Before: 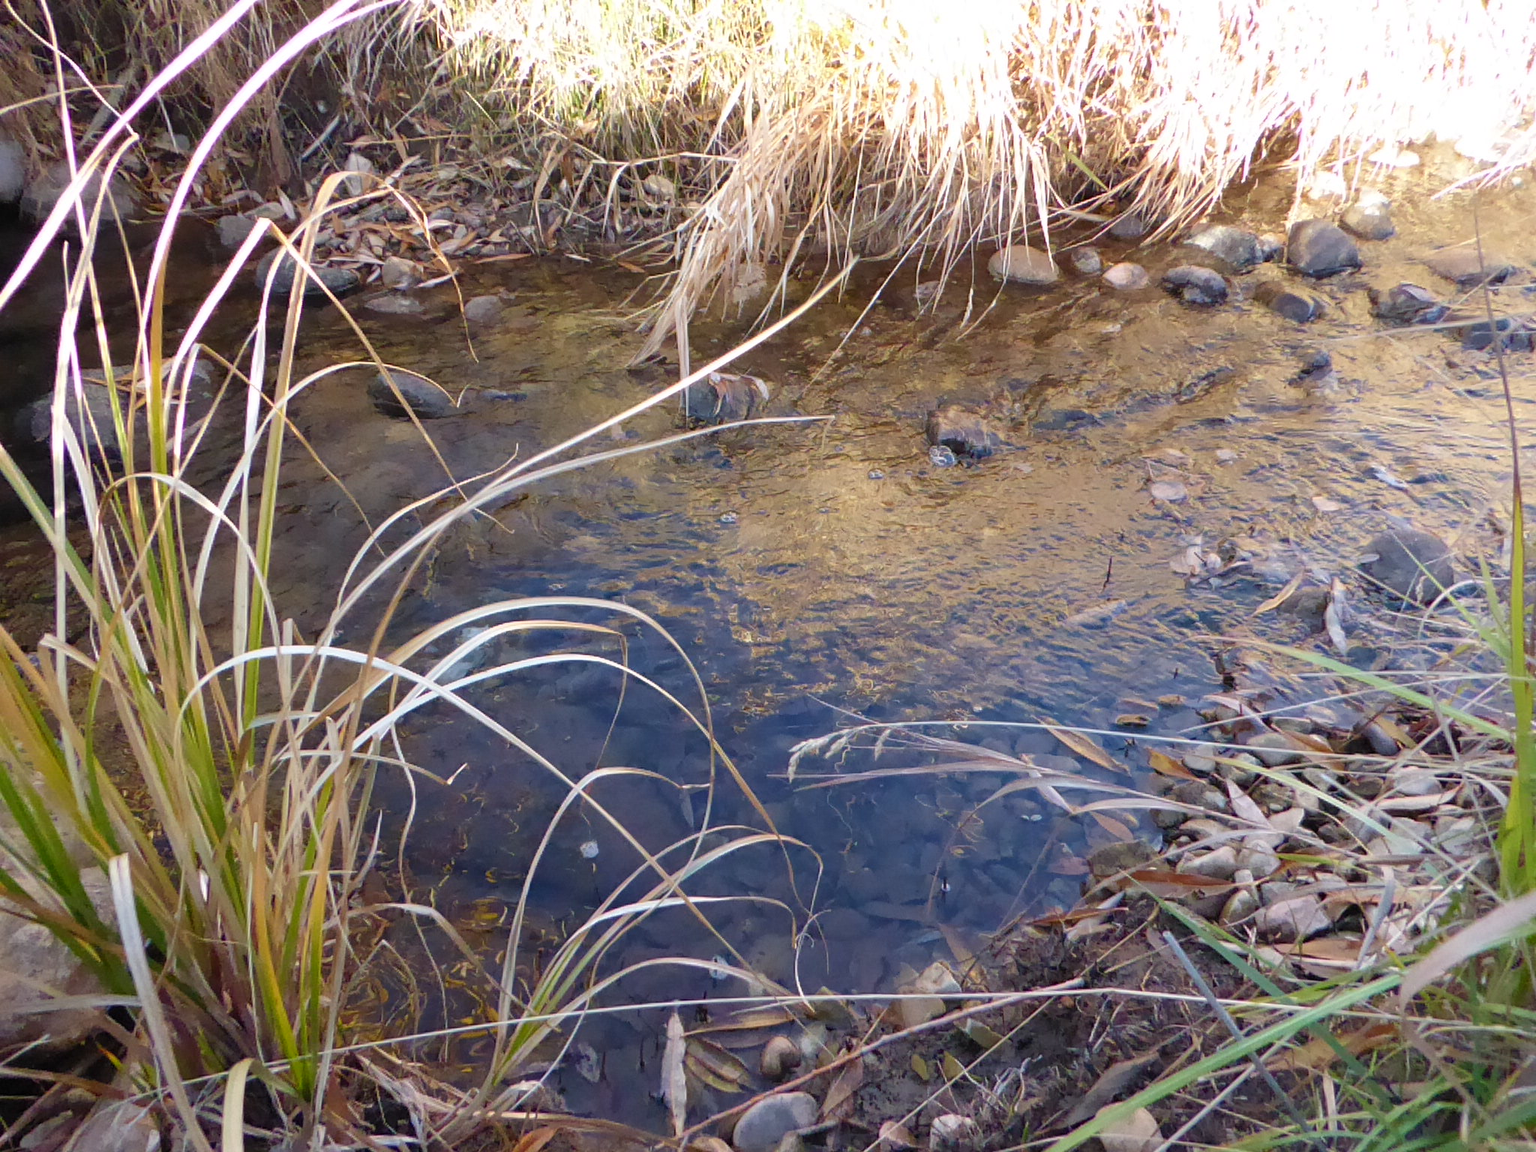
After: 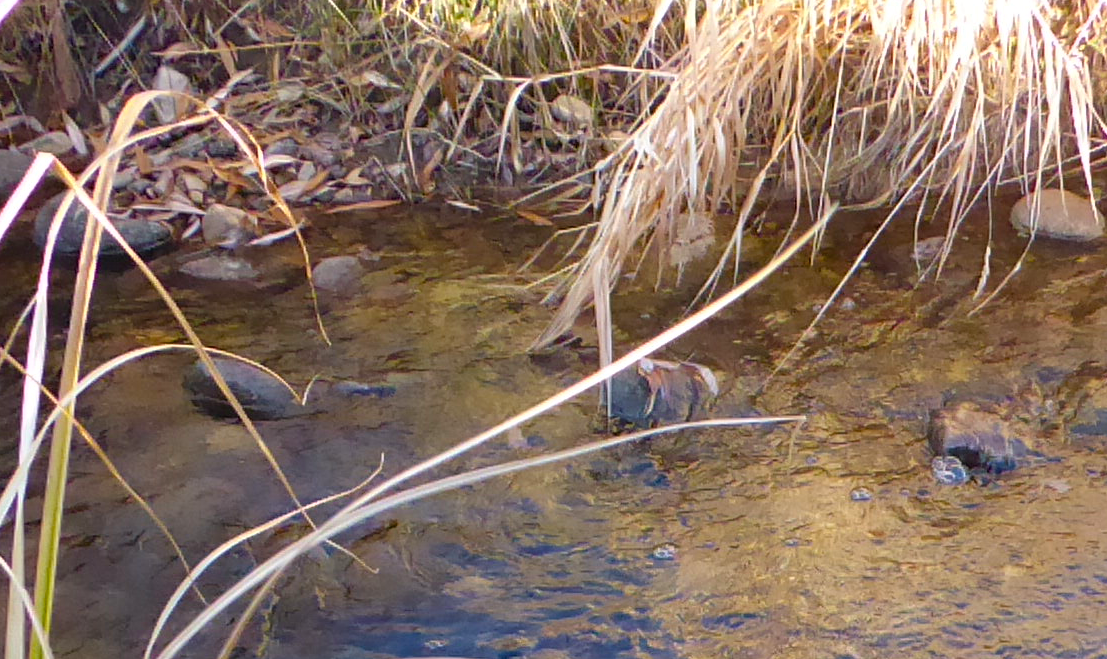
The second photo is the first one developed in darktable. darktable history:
exposure: exposure 0.014 EV, compensate exposure bias true, compensate highlight preservation false
color balance rgb: perceptual saturation grading › global saturation 25.803%, global vibrance 15.444%
crop: left 15.025%, top 9.021%, right 30.896%, bottom 48.072%
contrast brightness saturation: saturation -0.065
